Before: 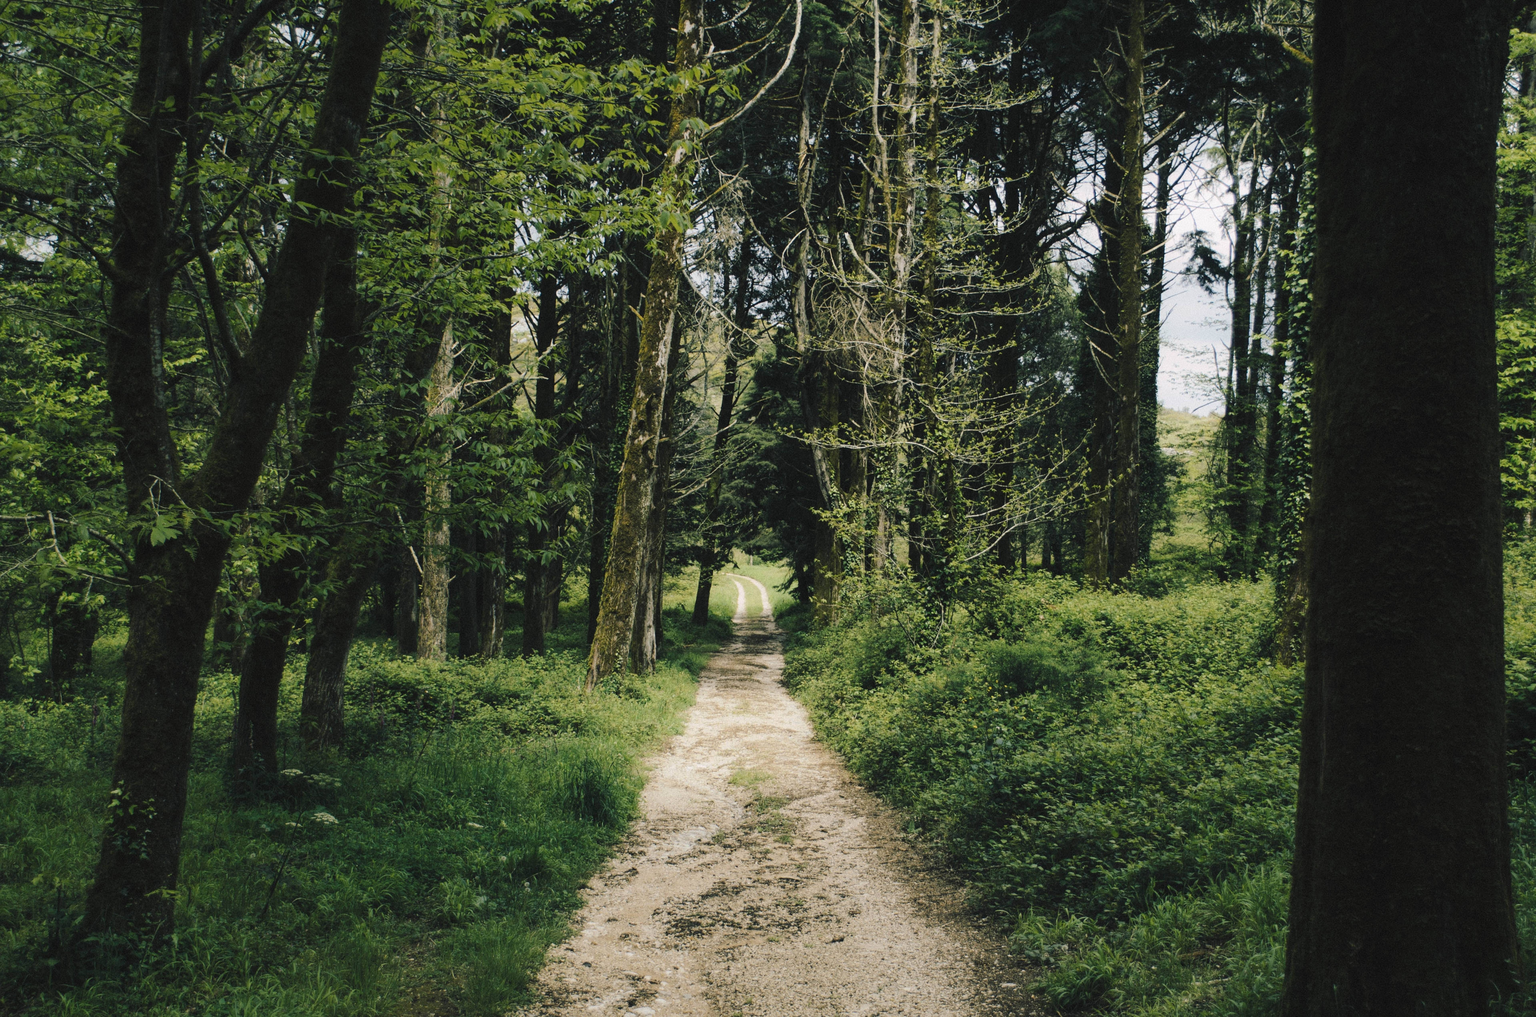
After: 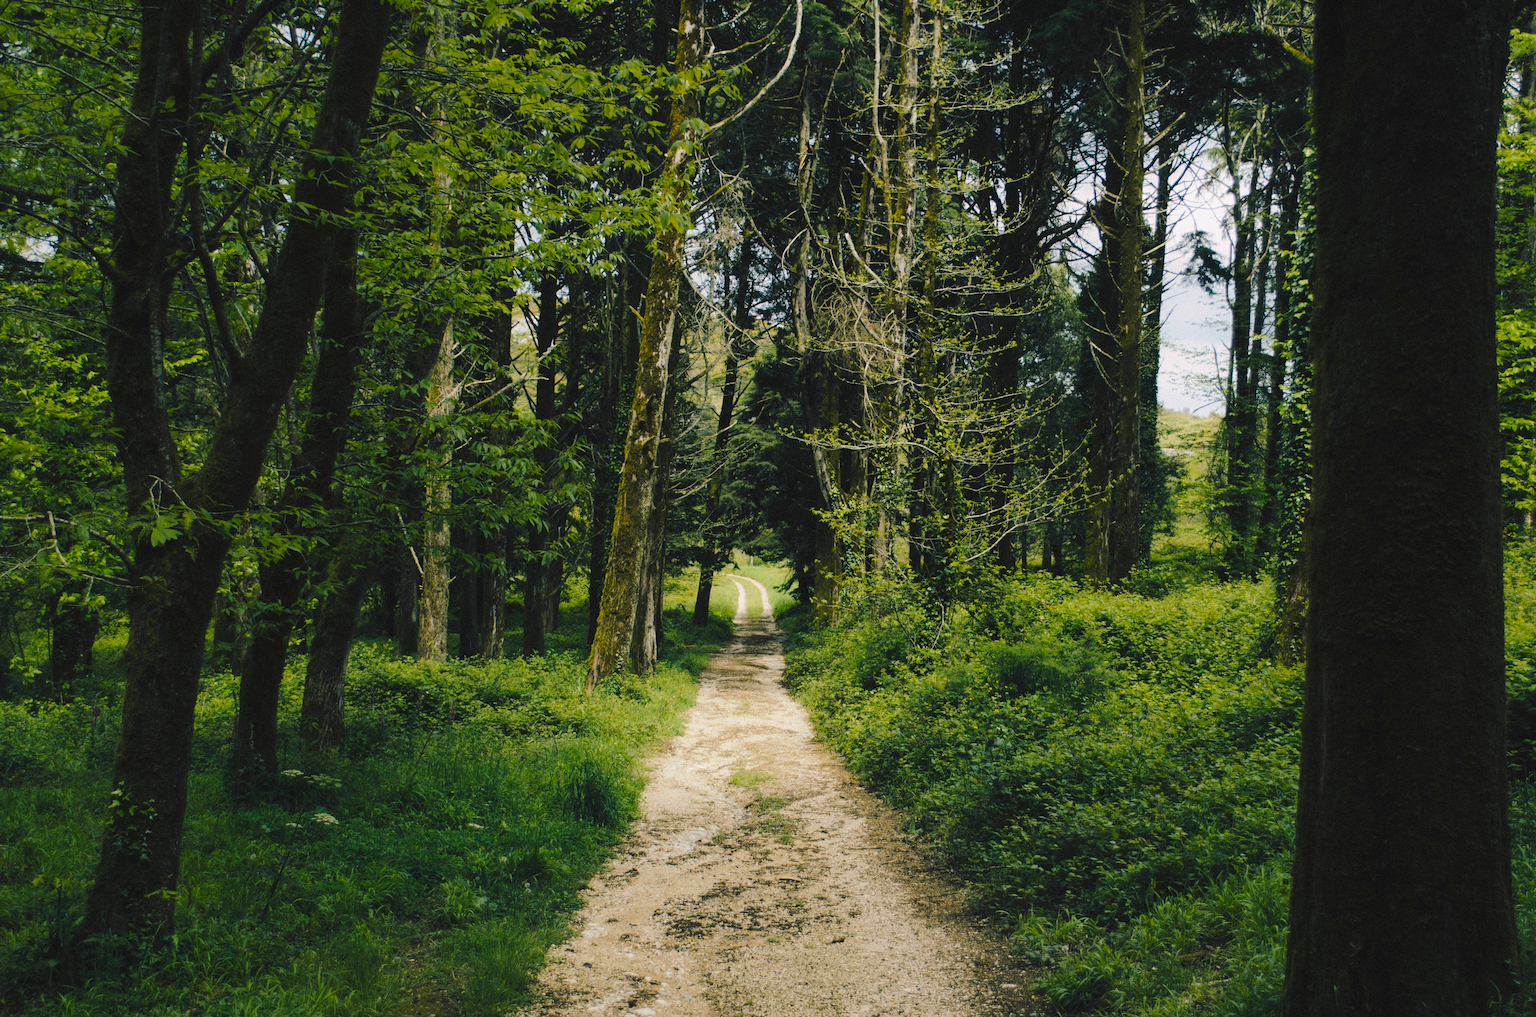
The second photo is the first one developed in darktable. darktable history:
color balance rgb: perceptual saturation grading › global saturation 29.496%, global vibrance 20%
